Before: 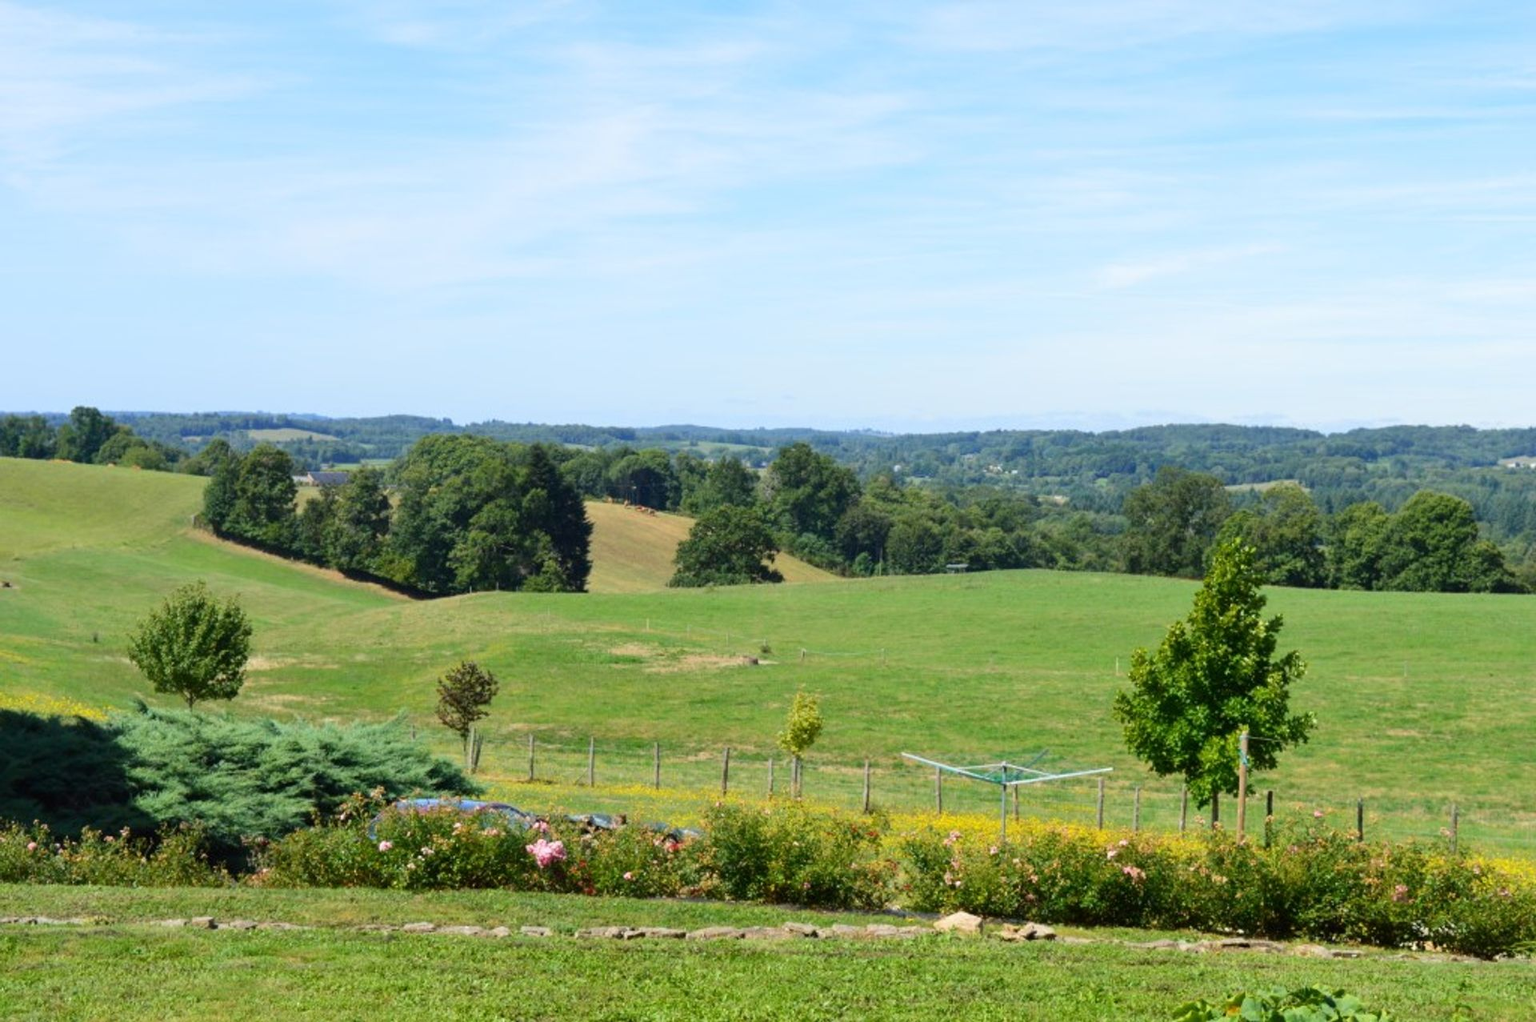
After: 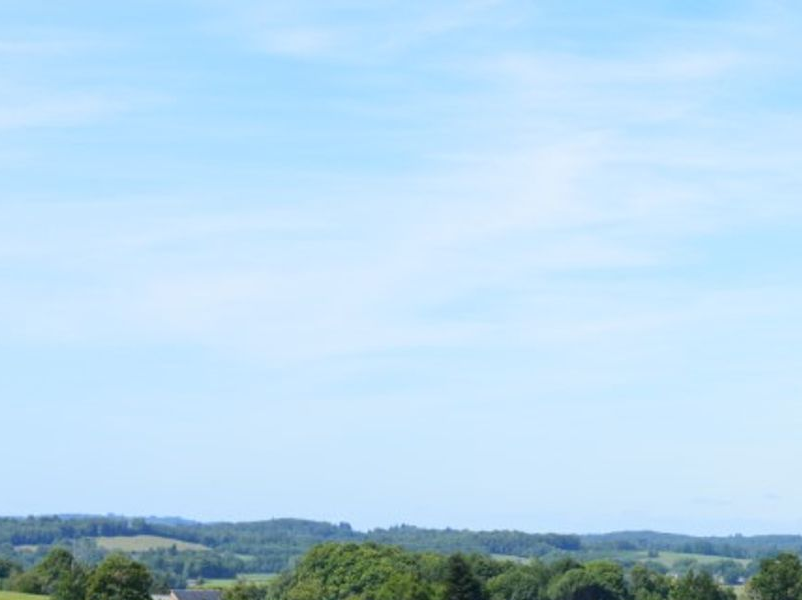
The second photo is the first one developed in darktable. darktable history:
crop and rotate: left 11.167%, top 0.049%, right 47.054%, bottom 52.918%
